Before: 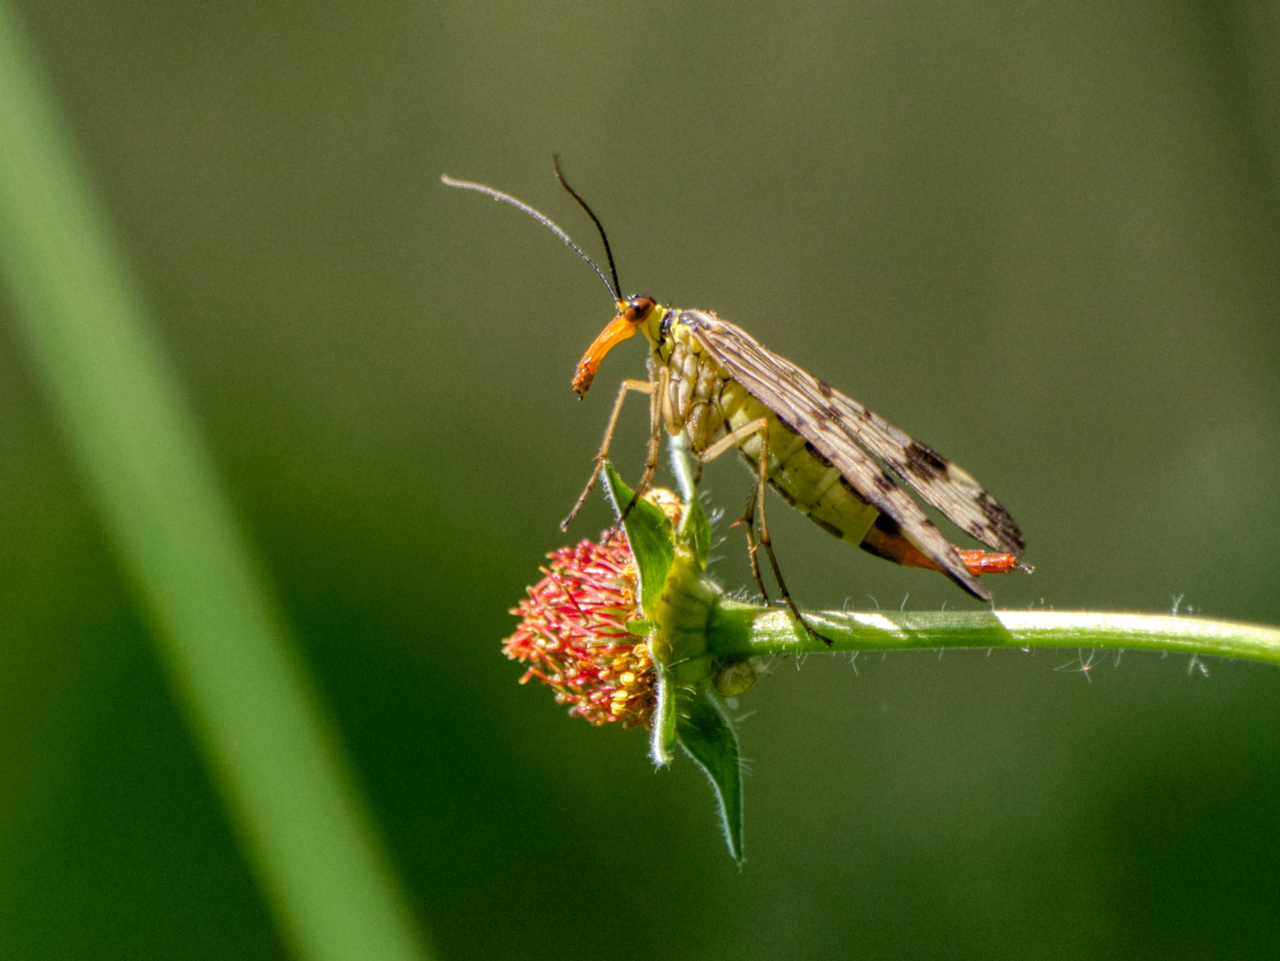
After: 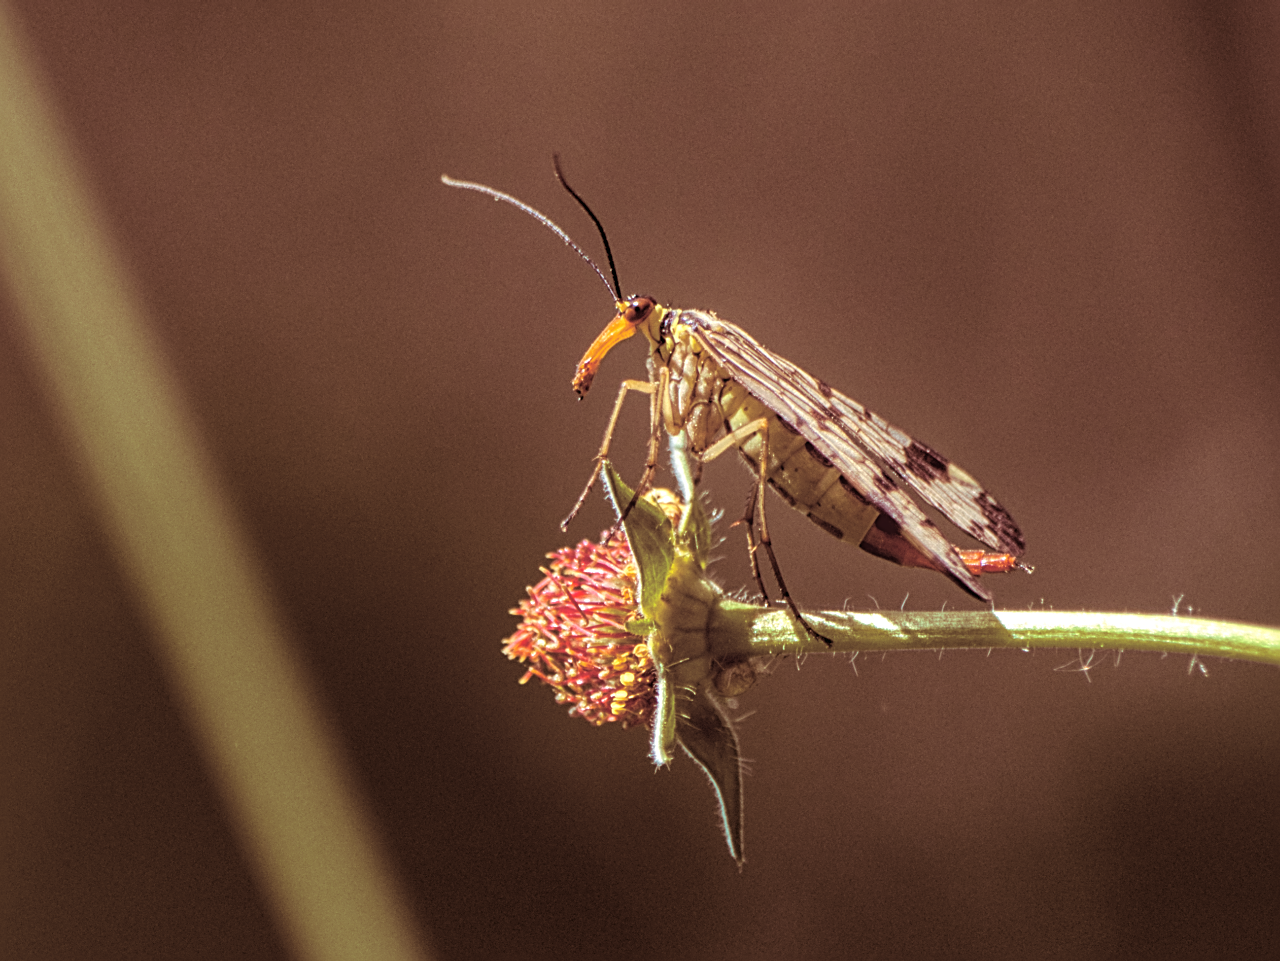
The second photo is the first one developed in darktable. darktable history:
bloom: on, module defaults
sharpen: radius 2.584, amount 0.688
split-toning: highlights › hue 187.2°, highlights › saturation 0.83, balance -68.05, compress 56.43%
color contrast: green-magenta contrast 0.96
tone equalizer: on, module defaults
